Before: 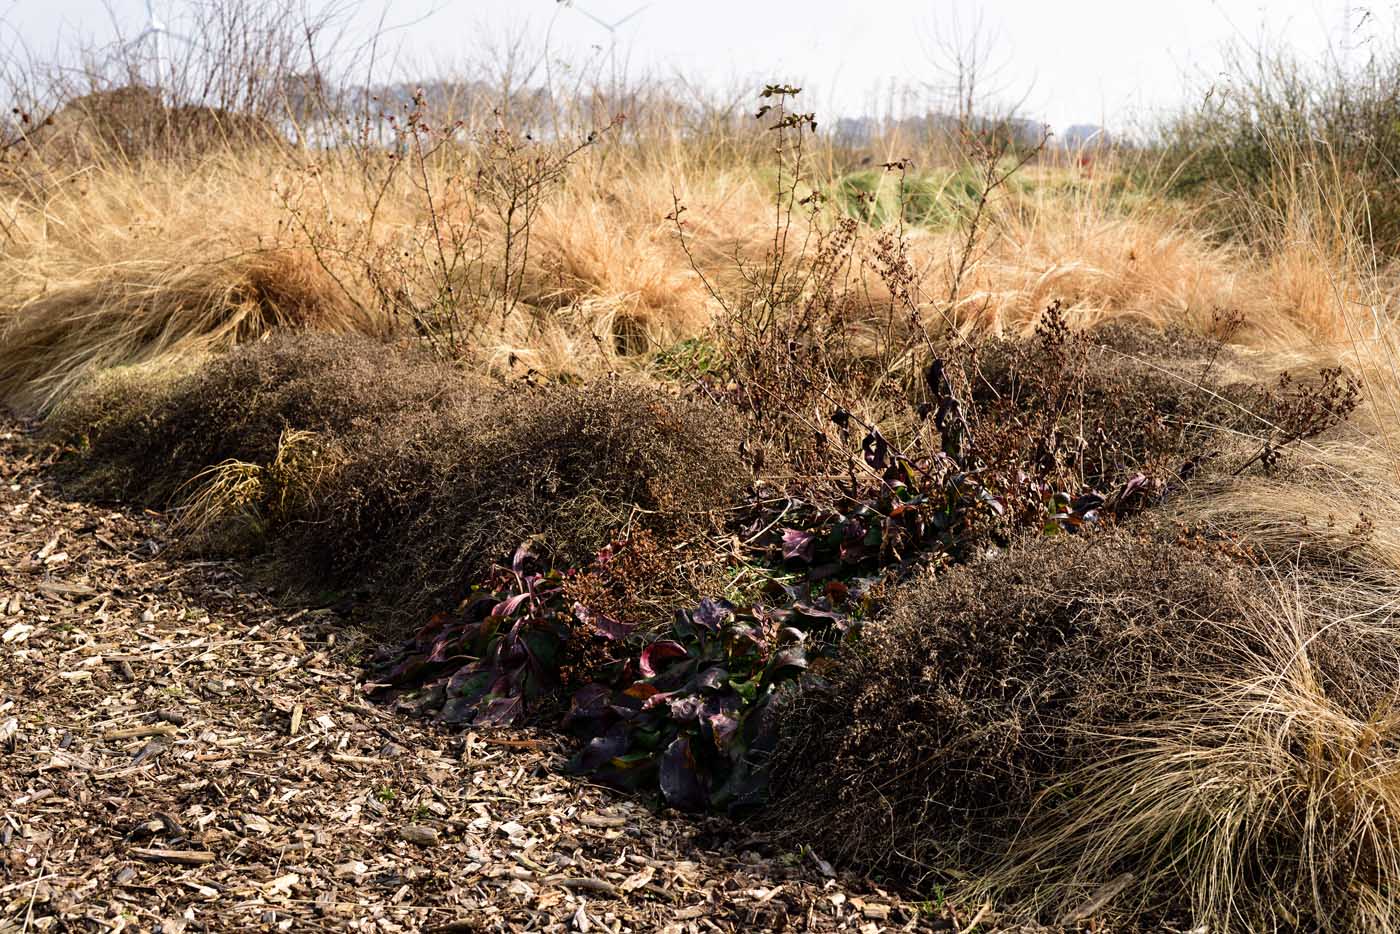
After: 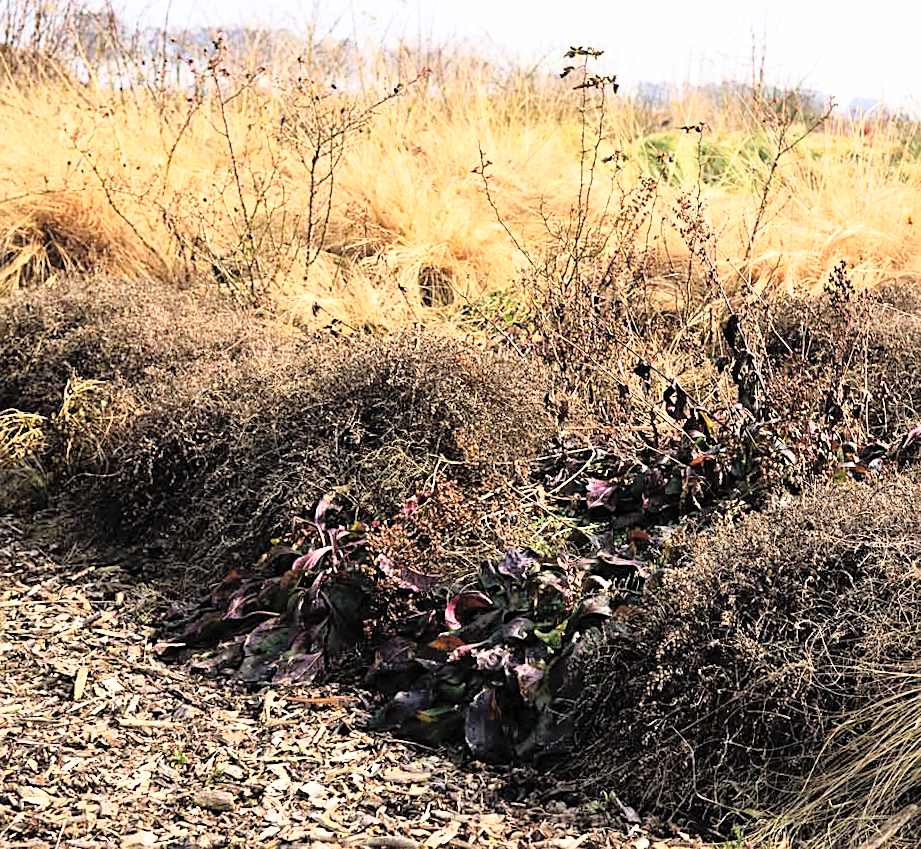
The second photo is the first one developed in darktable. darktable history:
crop and rotate: left 17.732%, right 15.423%
contrast brightness saturation: brightness 0.28
rotate and perspective: rotation -0.013°, lens shift (vertical) -0.027, lens shift (horizontal) 0.178, crop left 0.016, crop right 0.989, crop top 0.082, crop bottom 0.918
base curve: curves: ch0 [(0, 0) (0.005, 0.002) (0.193, 0.295) (0.399, 0.664) (0.75, 0.928) (1, 1)]
sharpen: on, module defaults
haze removal: adaptive false
